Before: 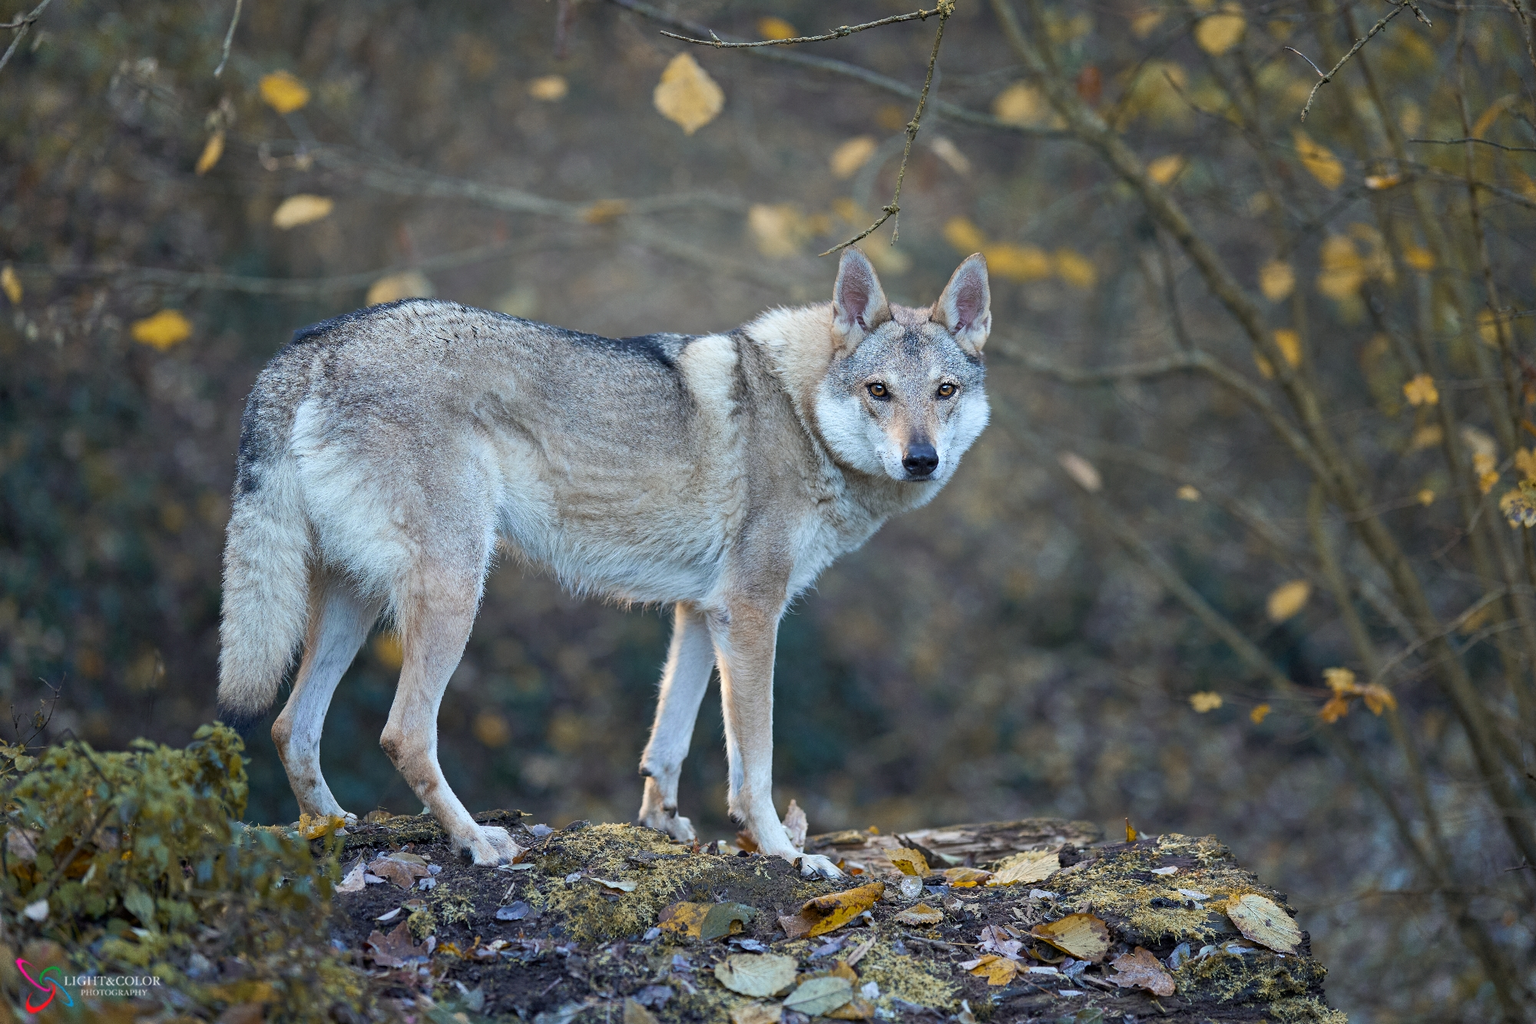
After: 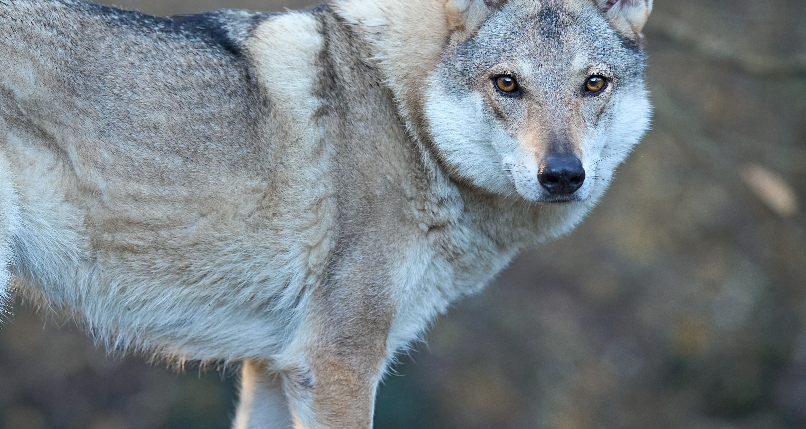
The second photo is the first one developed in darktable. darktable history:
crop: left 31.876%, top 31.816%, right 27.8%, bottom 35.933%
